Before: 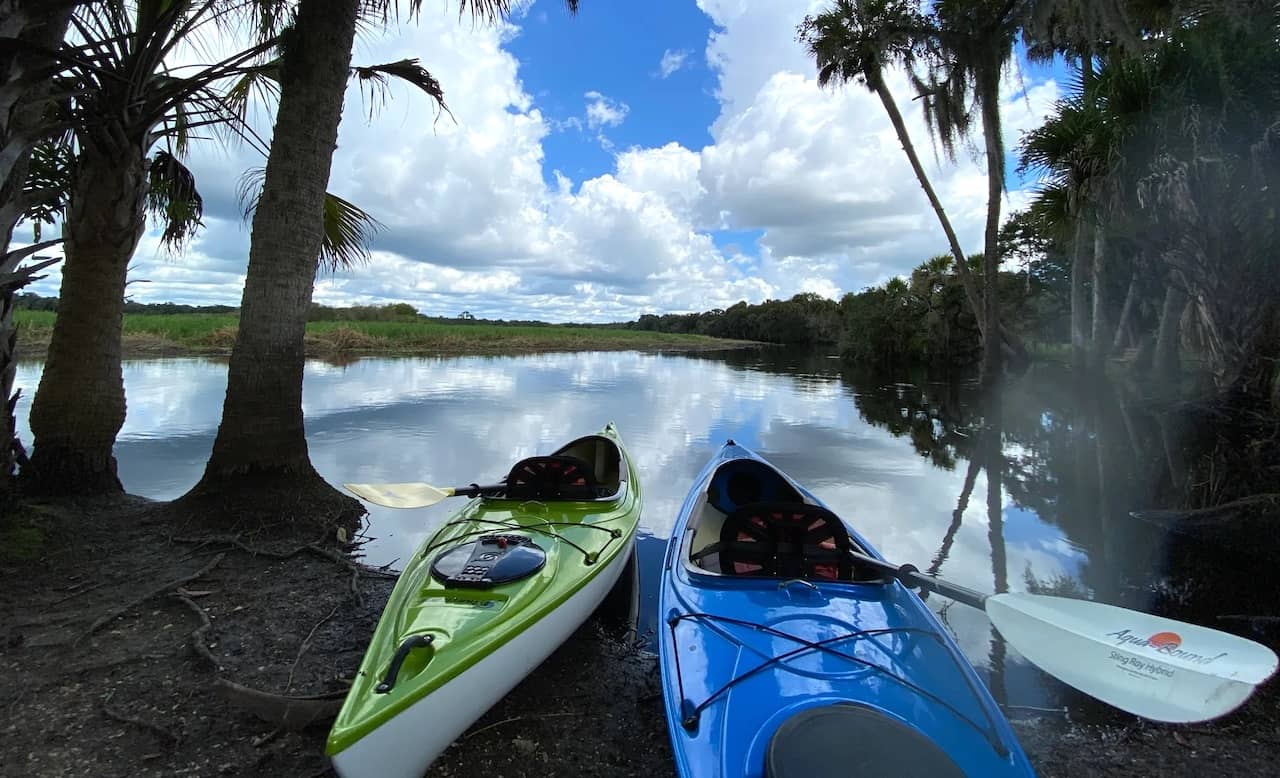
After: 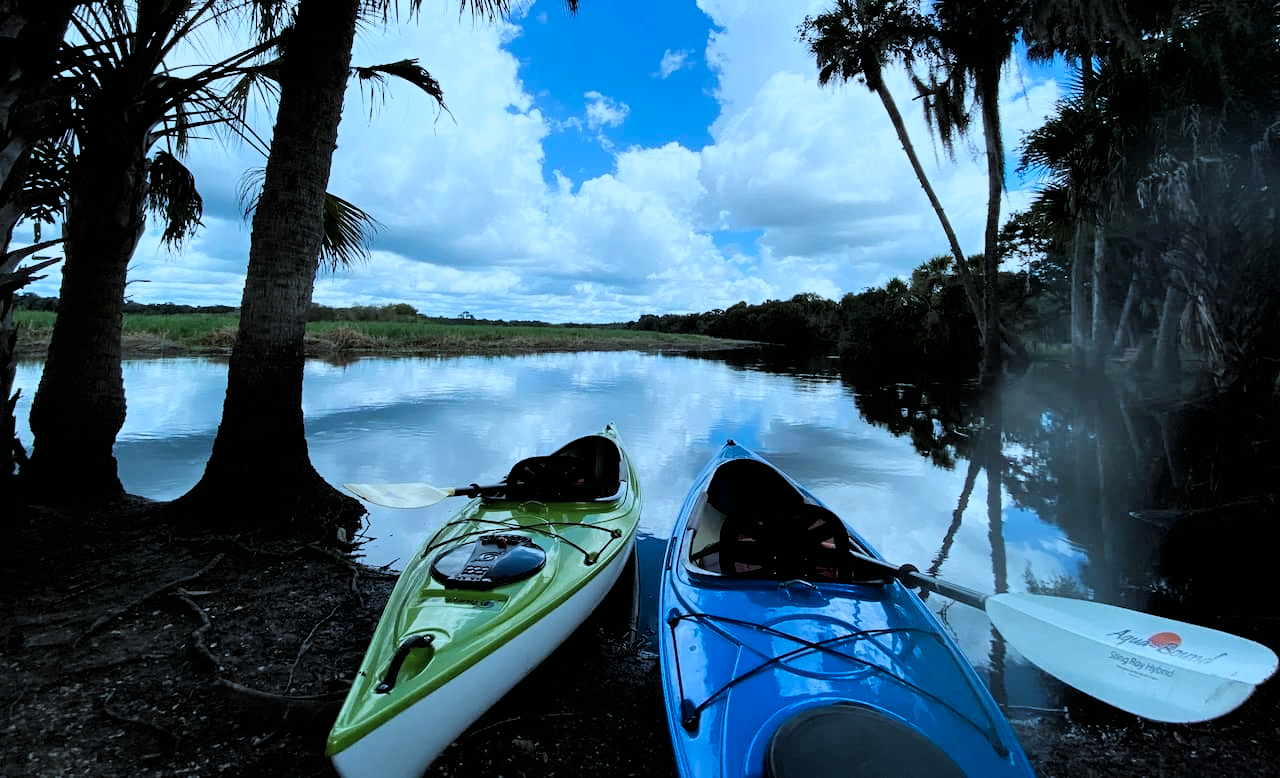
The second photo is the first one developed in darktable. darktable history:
white balance: emerald 1
color correction: highlights a* -9.35, highlights b* -23.15
filmic rgb: black relative exposure -5 EV, white relative exposure 3.5 EV, hardness 3.19, contrast 1.2, highlights saturation mix -50%
